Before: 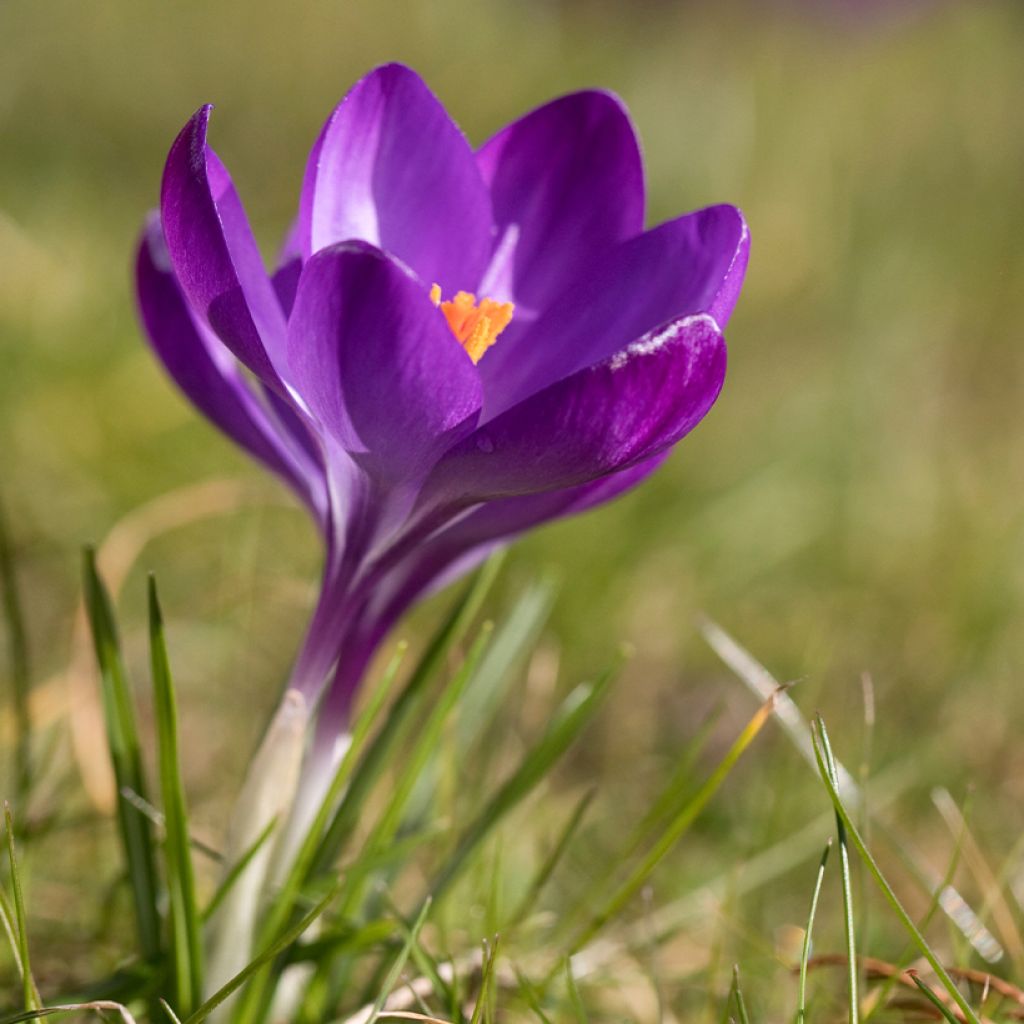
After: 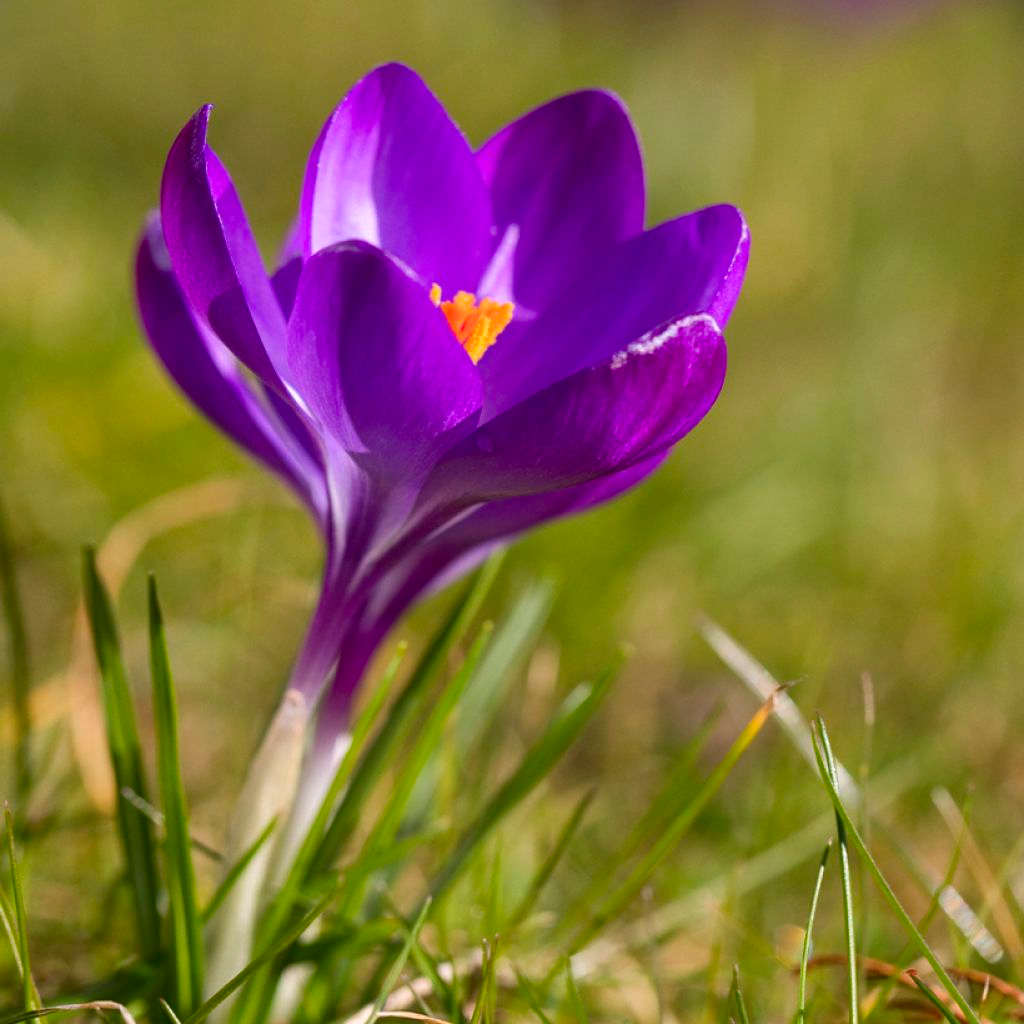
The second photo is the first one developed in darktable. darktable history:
contrast brightness saturation: brightness -0.028, saturation 0.343
